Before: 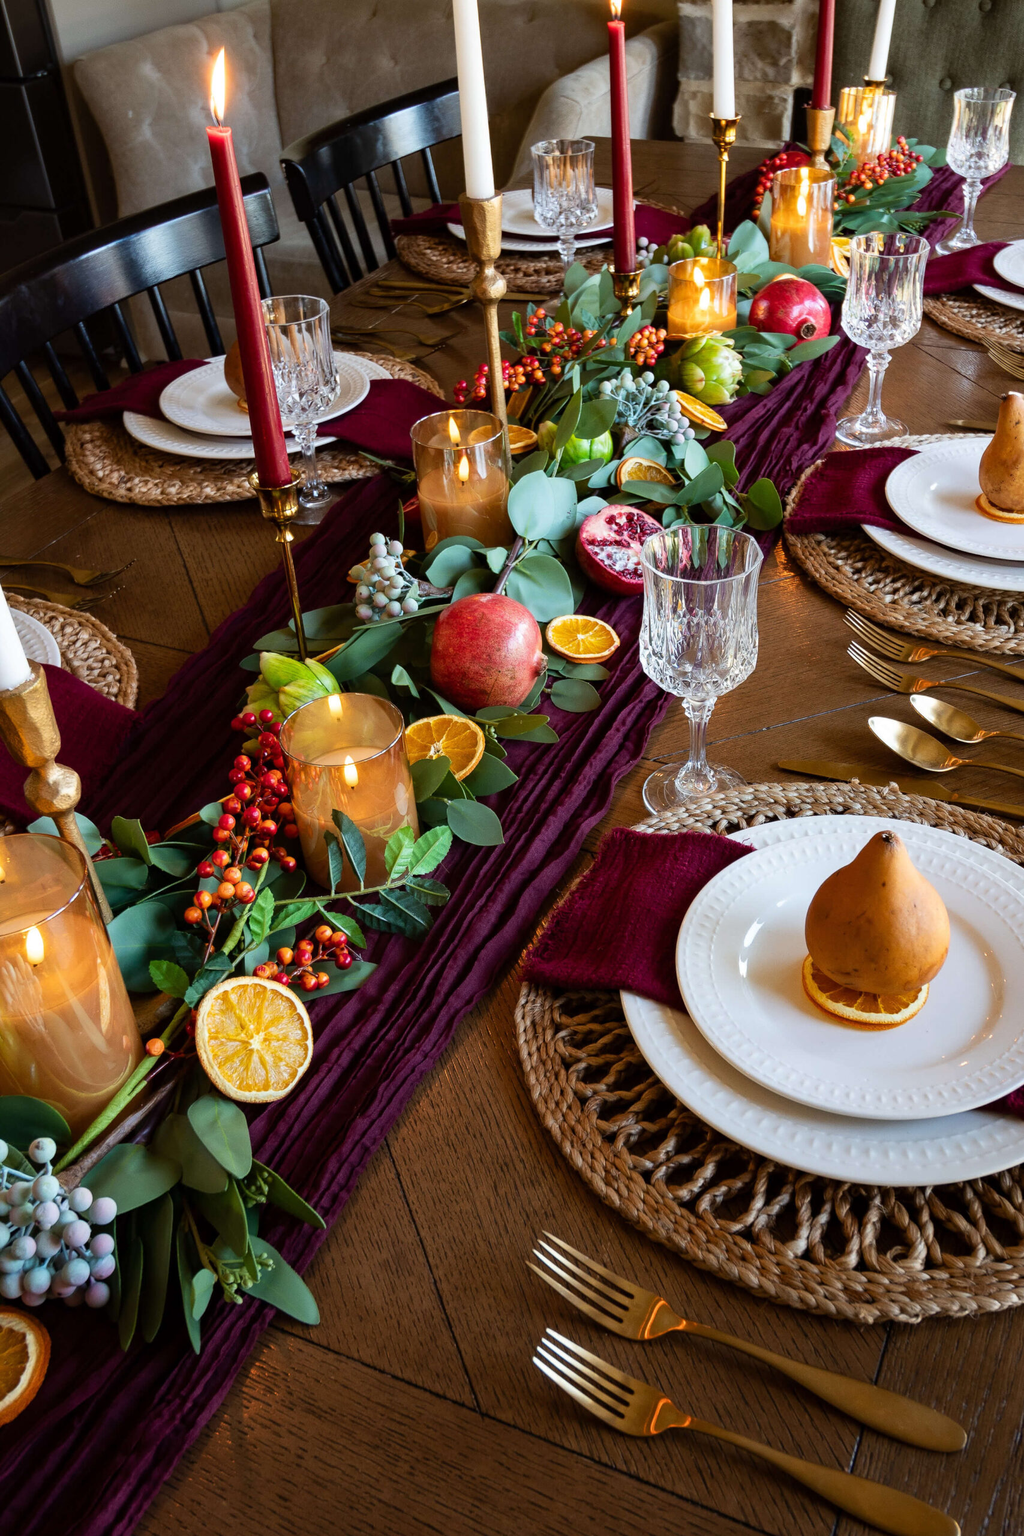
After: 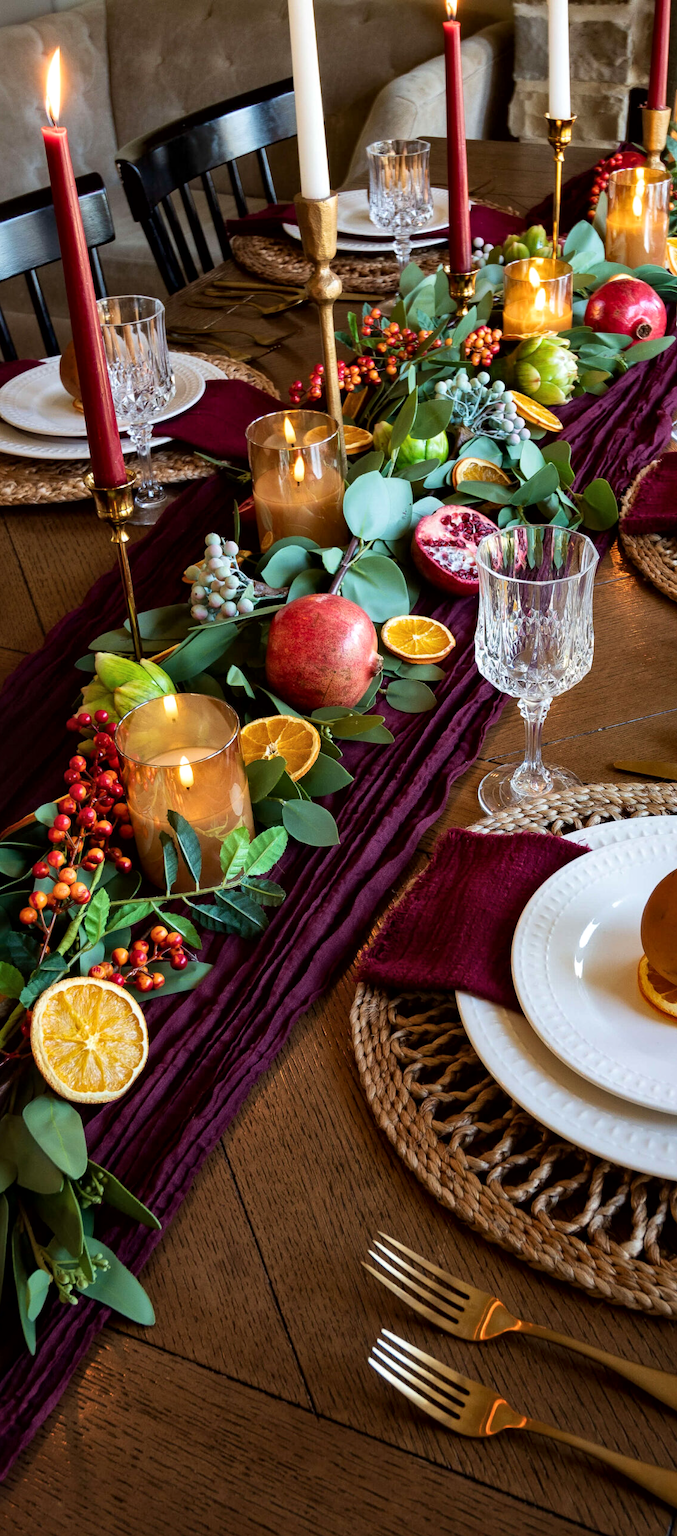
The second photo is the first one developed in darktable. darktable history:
velvia: strength 15.56%
crop and rotate: left 16.159%, right 17.676%
local contrast: mode bilateral grid, contrast 25, coarseness 51, detail 124%, midtone range 0.2
